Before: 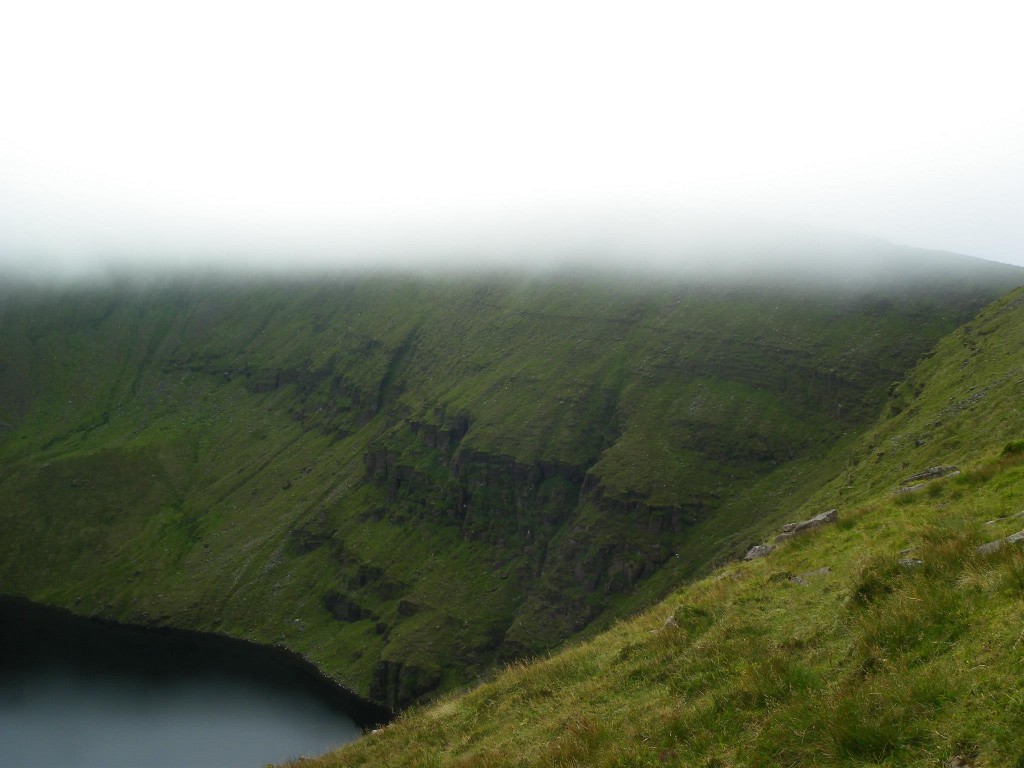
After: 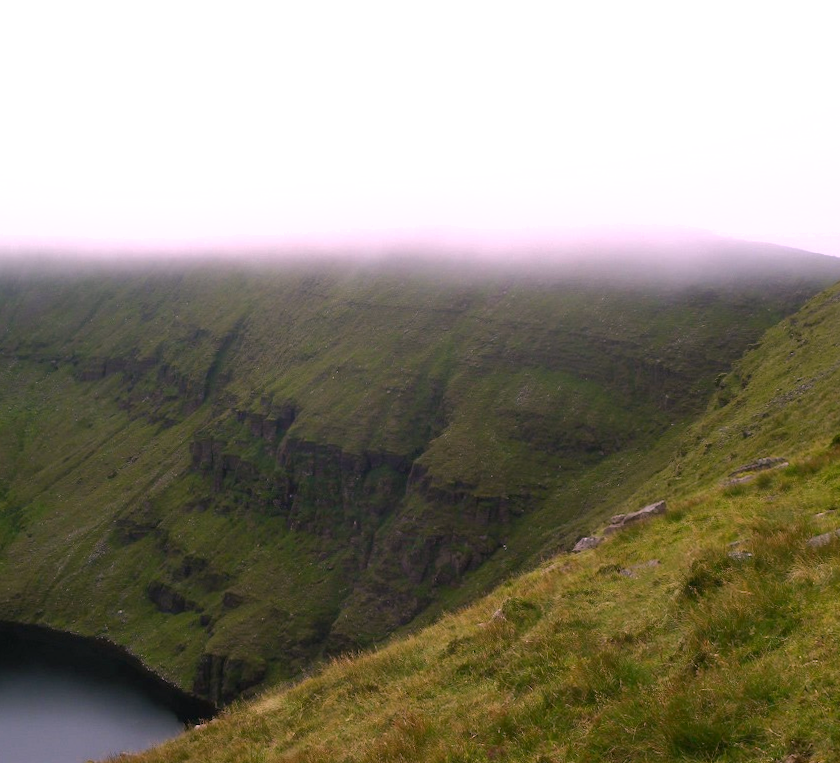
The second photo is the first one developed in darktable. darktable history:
rotate and perspective: rotation 0.226°, lens shift (vertical) -0.042, crop left 0.023, crop right 0.982, crop top 0.006, crop bottom 0.994
exposure: black level correction 0.001, exposure 0.14 EV, compensate highlight preservation false
shadows and highlights: shadows 10, white point adjustment 1, highlights -40
white balance: red 1.188, blue 1.11
crop: left 16.145%
